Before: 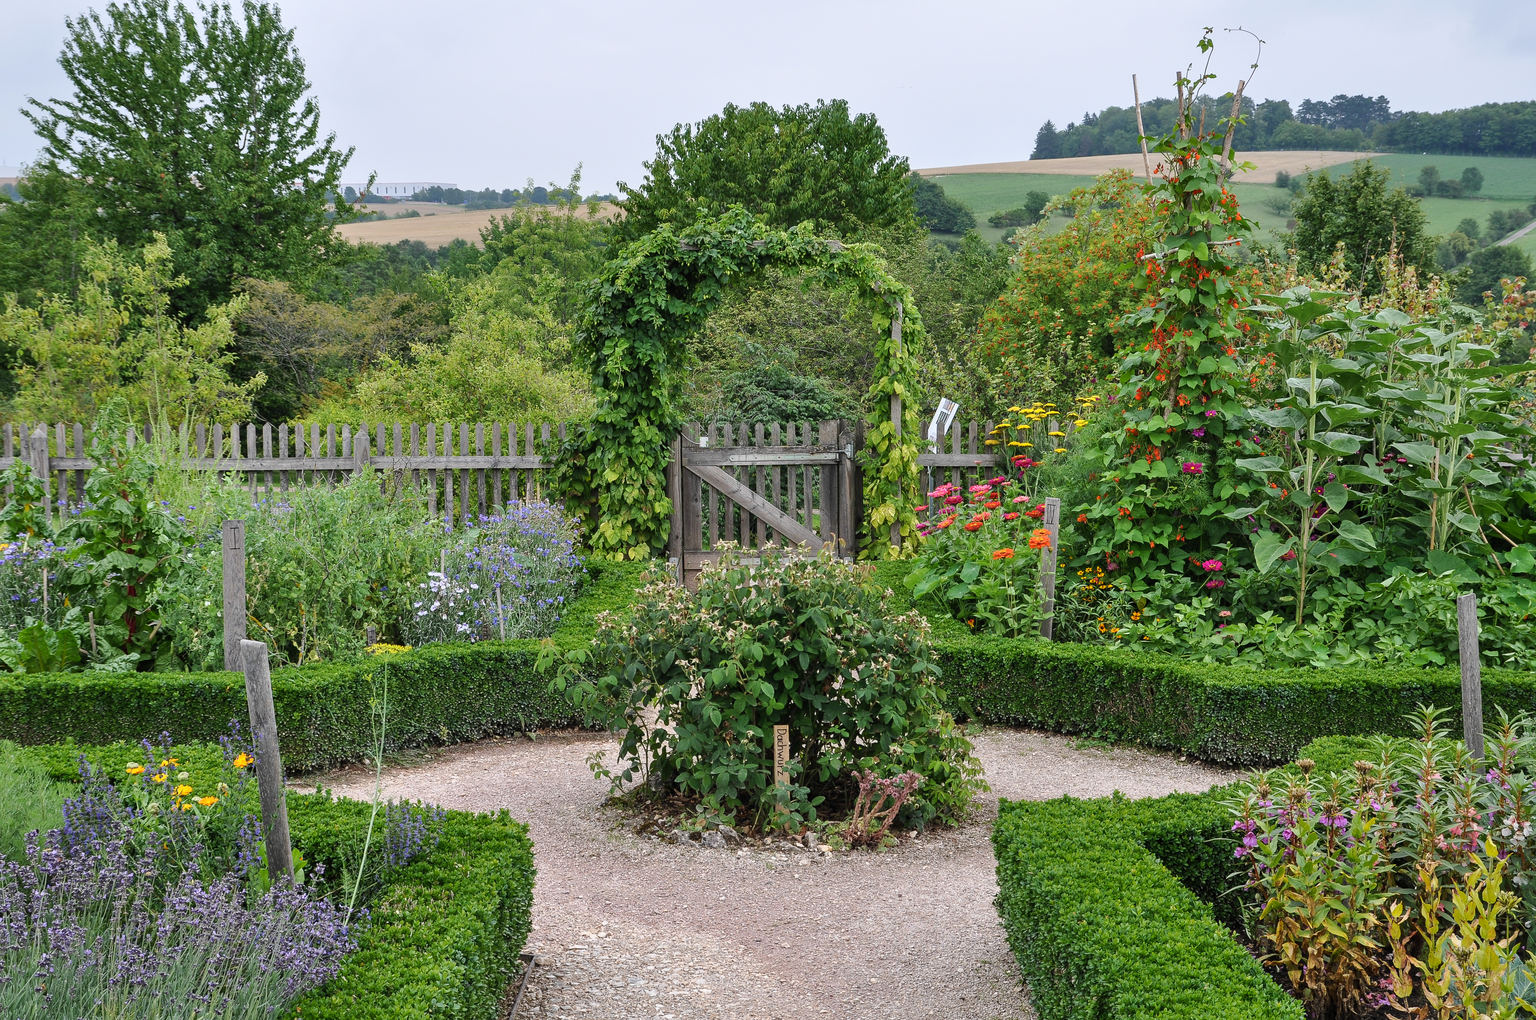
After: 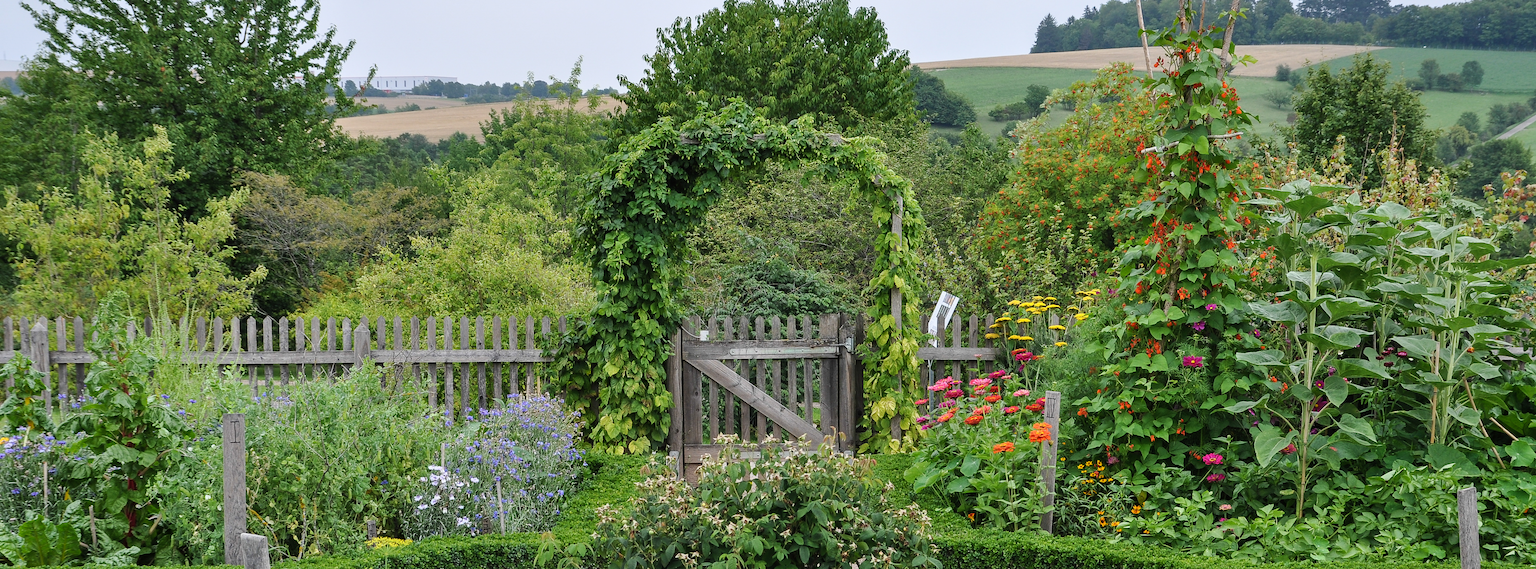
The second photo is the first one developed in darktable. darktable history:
crop and rotate: top 10.472%, bottom 33.707%
